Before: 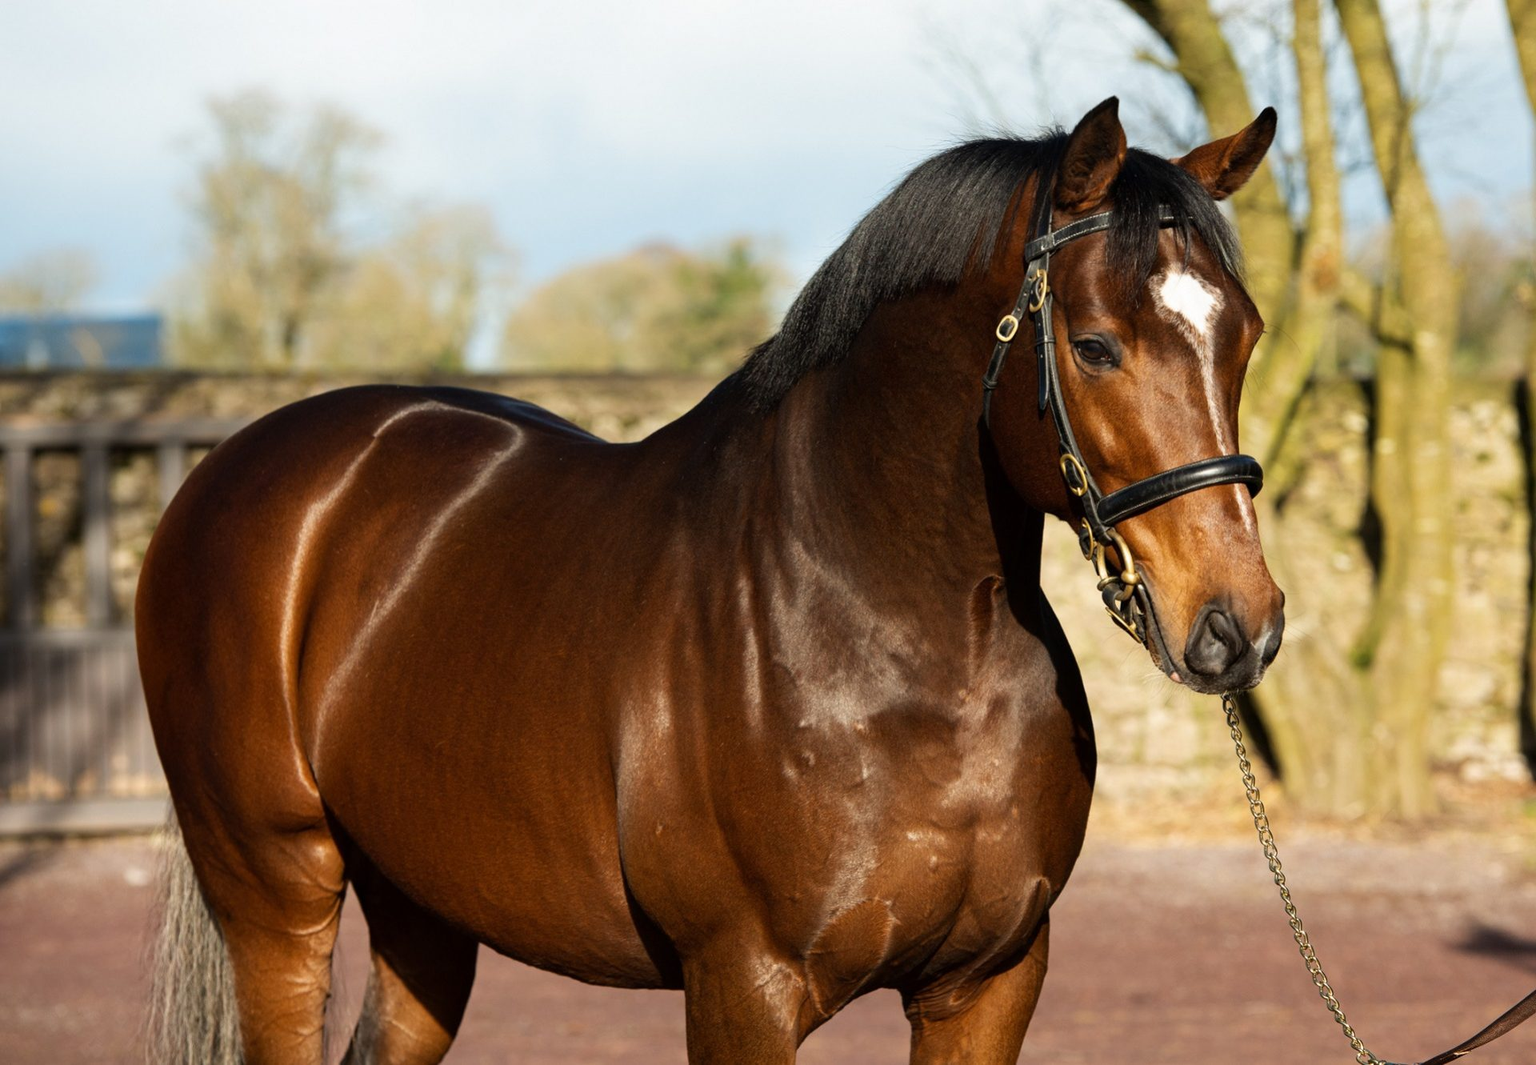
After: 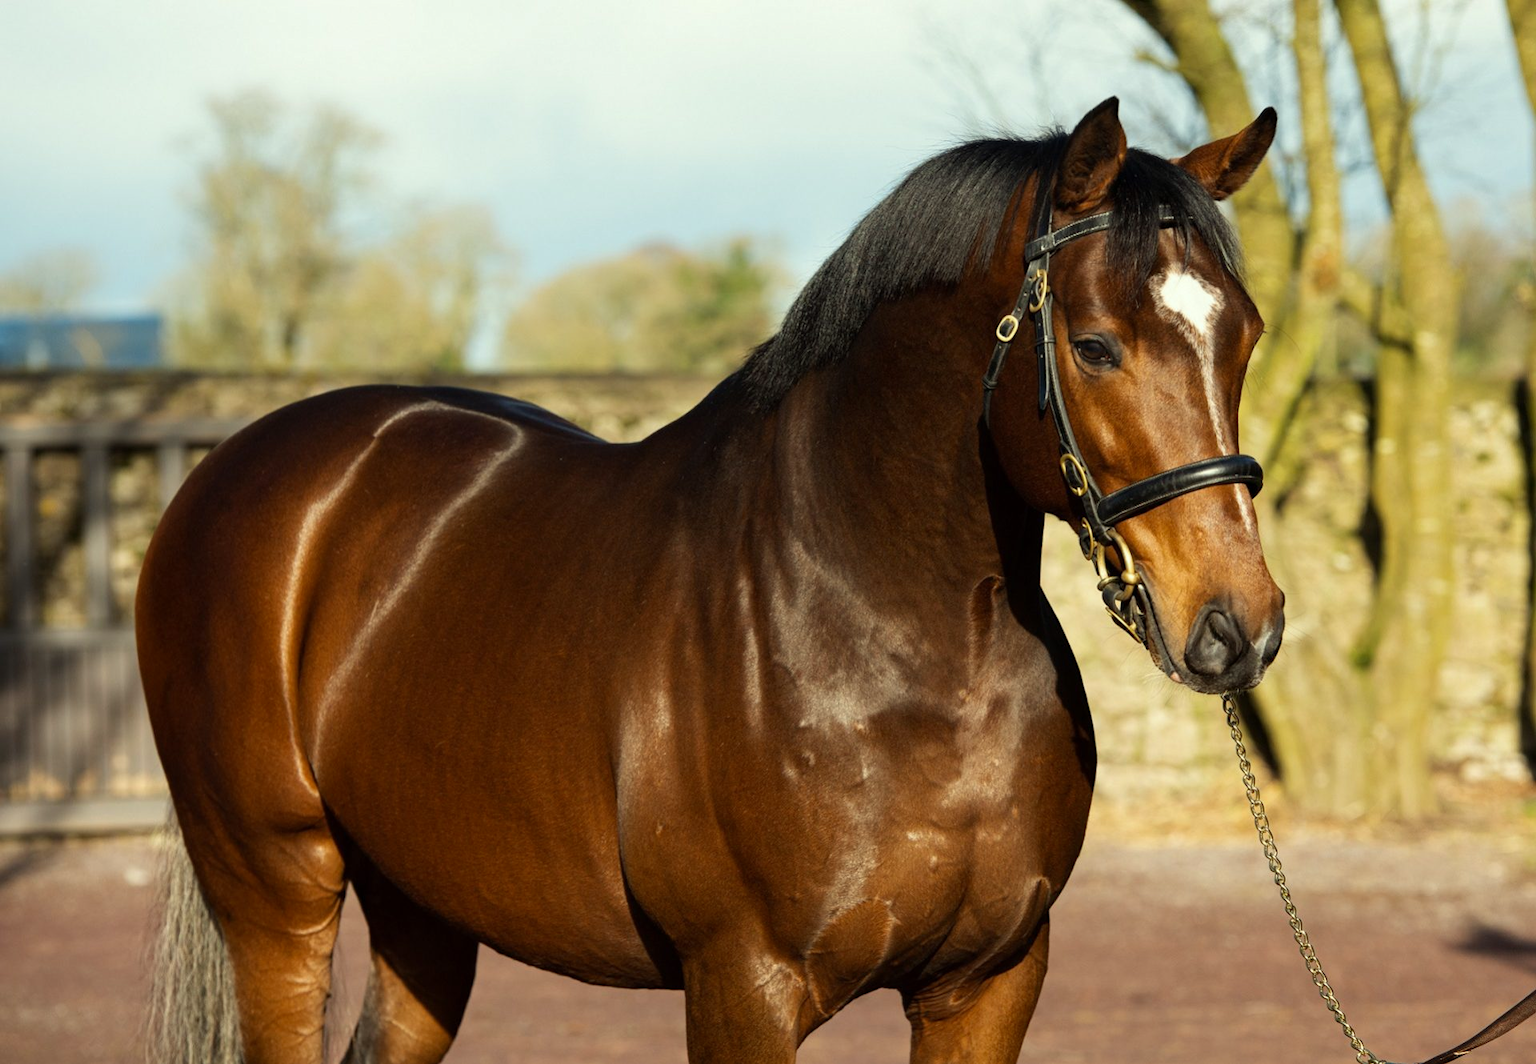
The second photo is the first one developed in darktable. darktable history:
color correction: highlights a* -4.46, highlights b* 6.47
